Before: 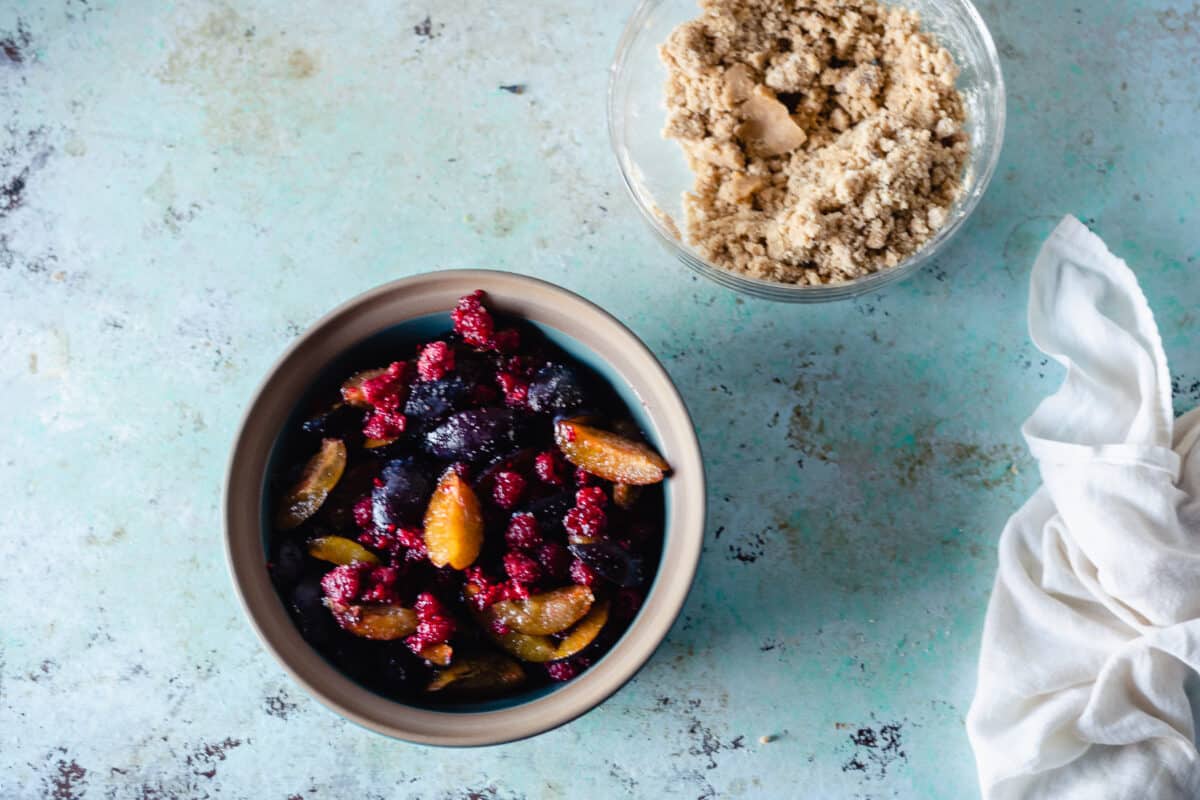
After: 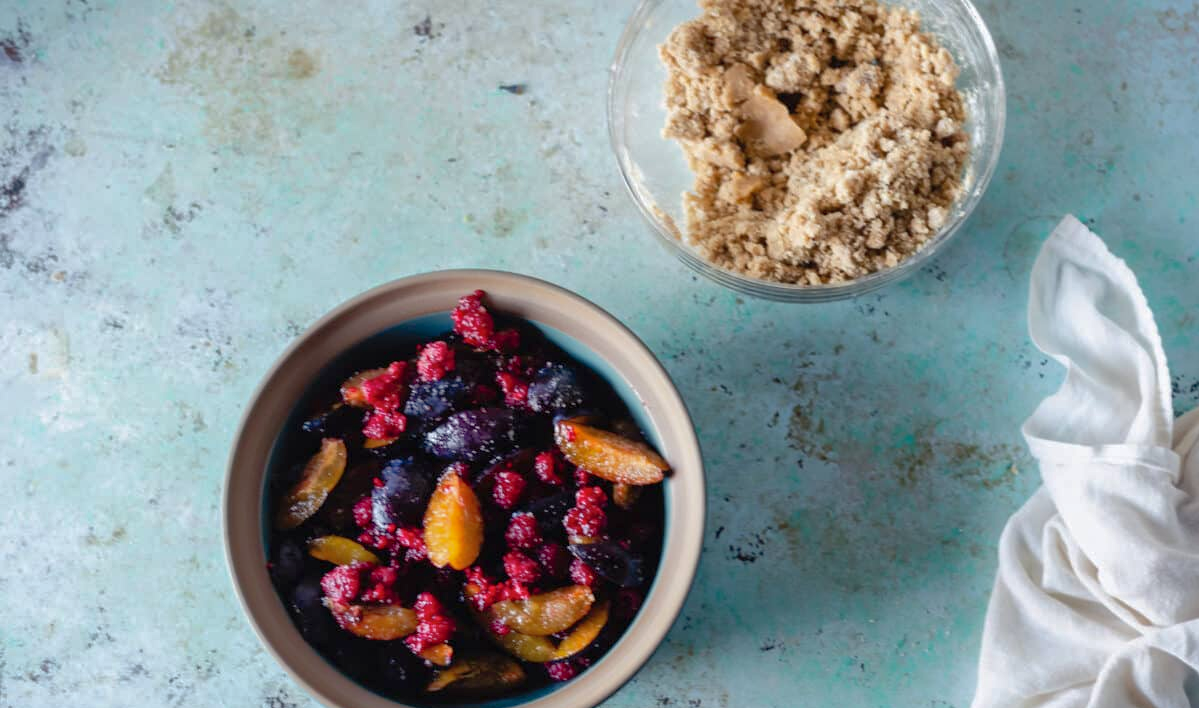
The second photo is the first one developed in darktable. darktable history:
crop and rotate: top 0%, bottom 11.49%
shadows and highlights: on, module defaults
